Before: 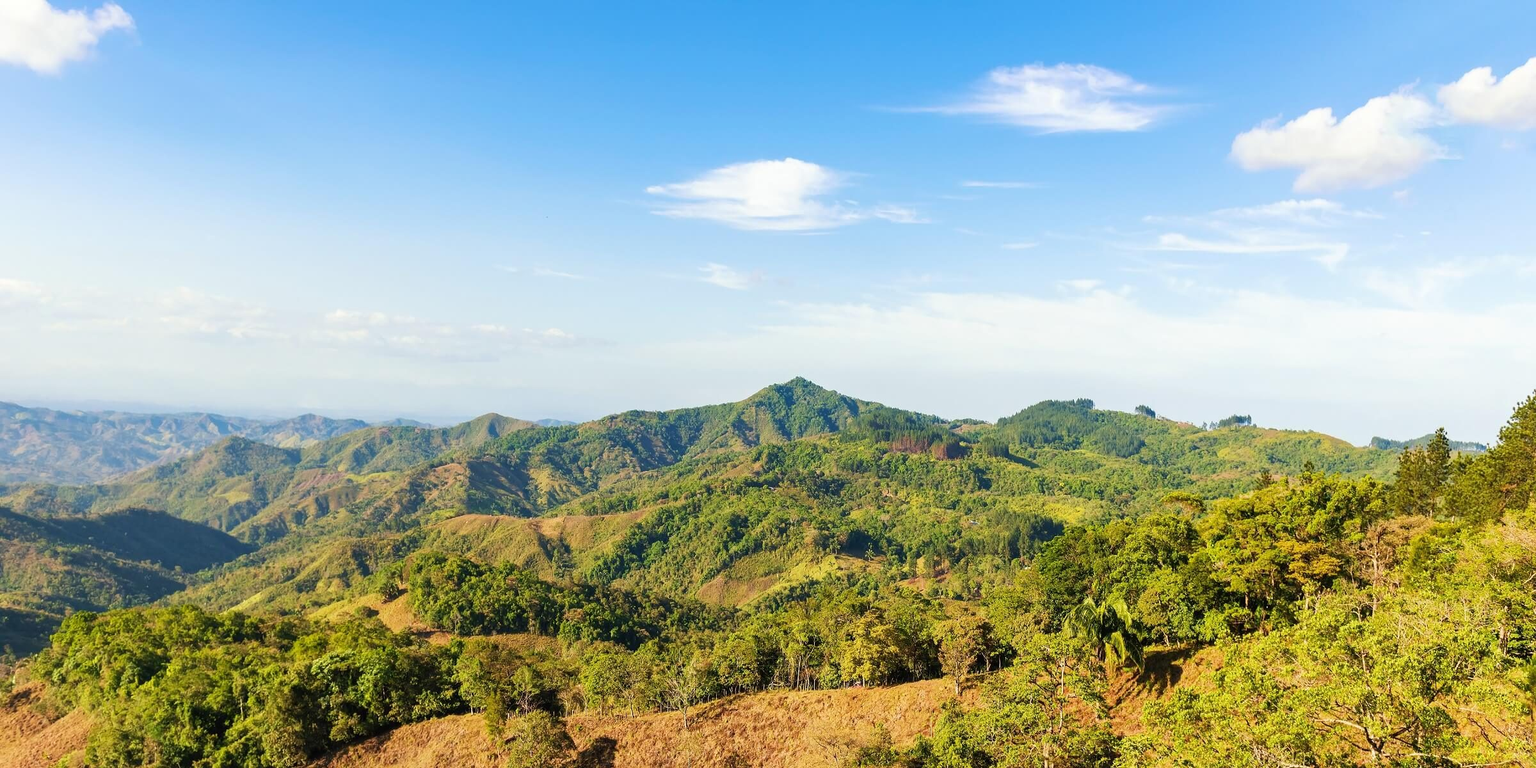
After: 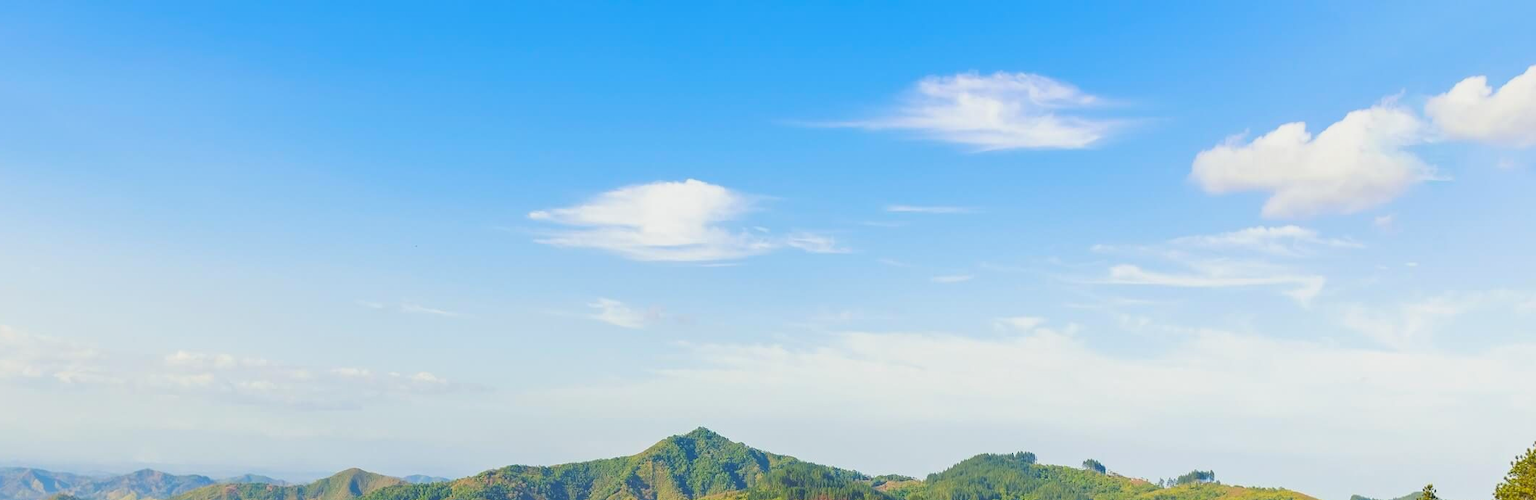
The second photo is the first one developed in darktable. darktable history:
shadows and highlights: shadows 24.81, highlights -26.37
contrast brightness saturation: contrast -0.105, brightness 0.043, saturation 0.08
crop and rotate: left 11.743%, bottom 42.494%
